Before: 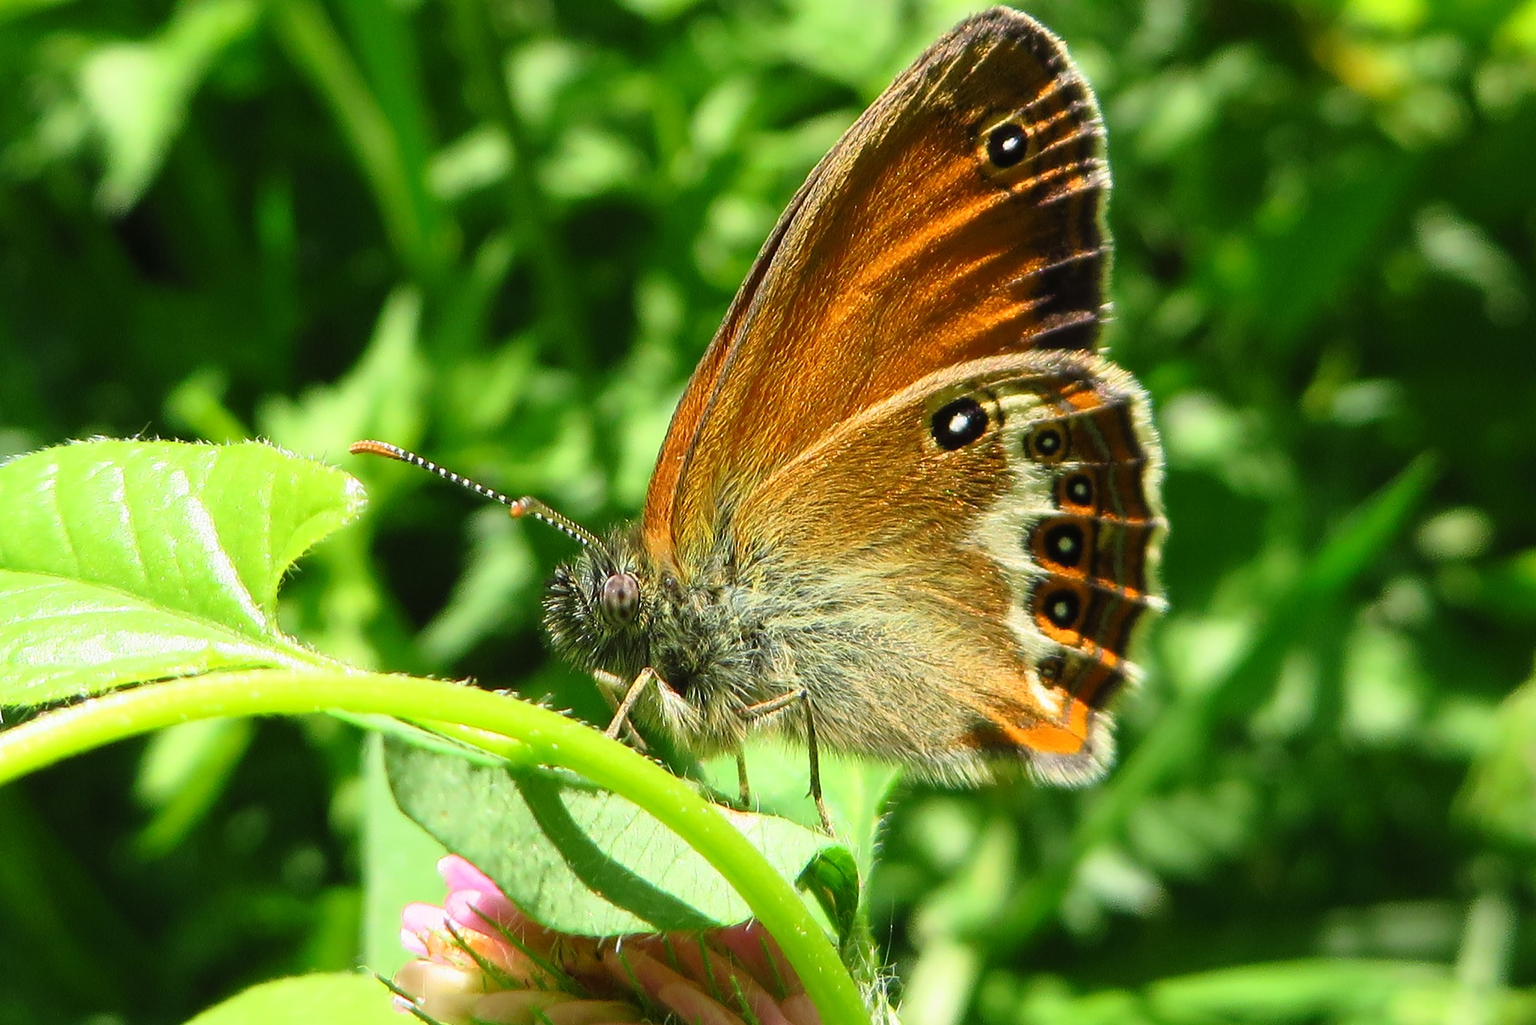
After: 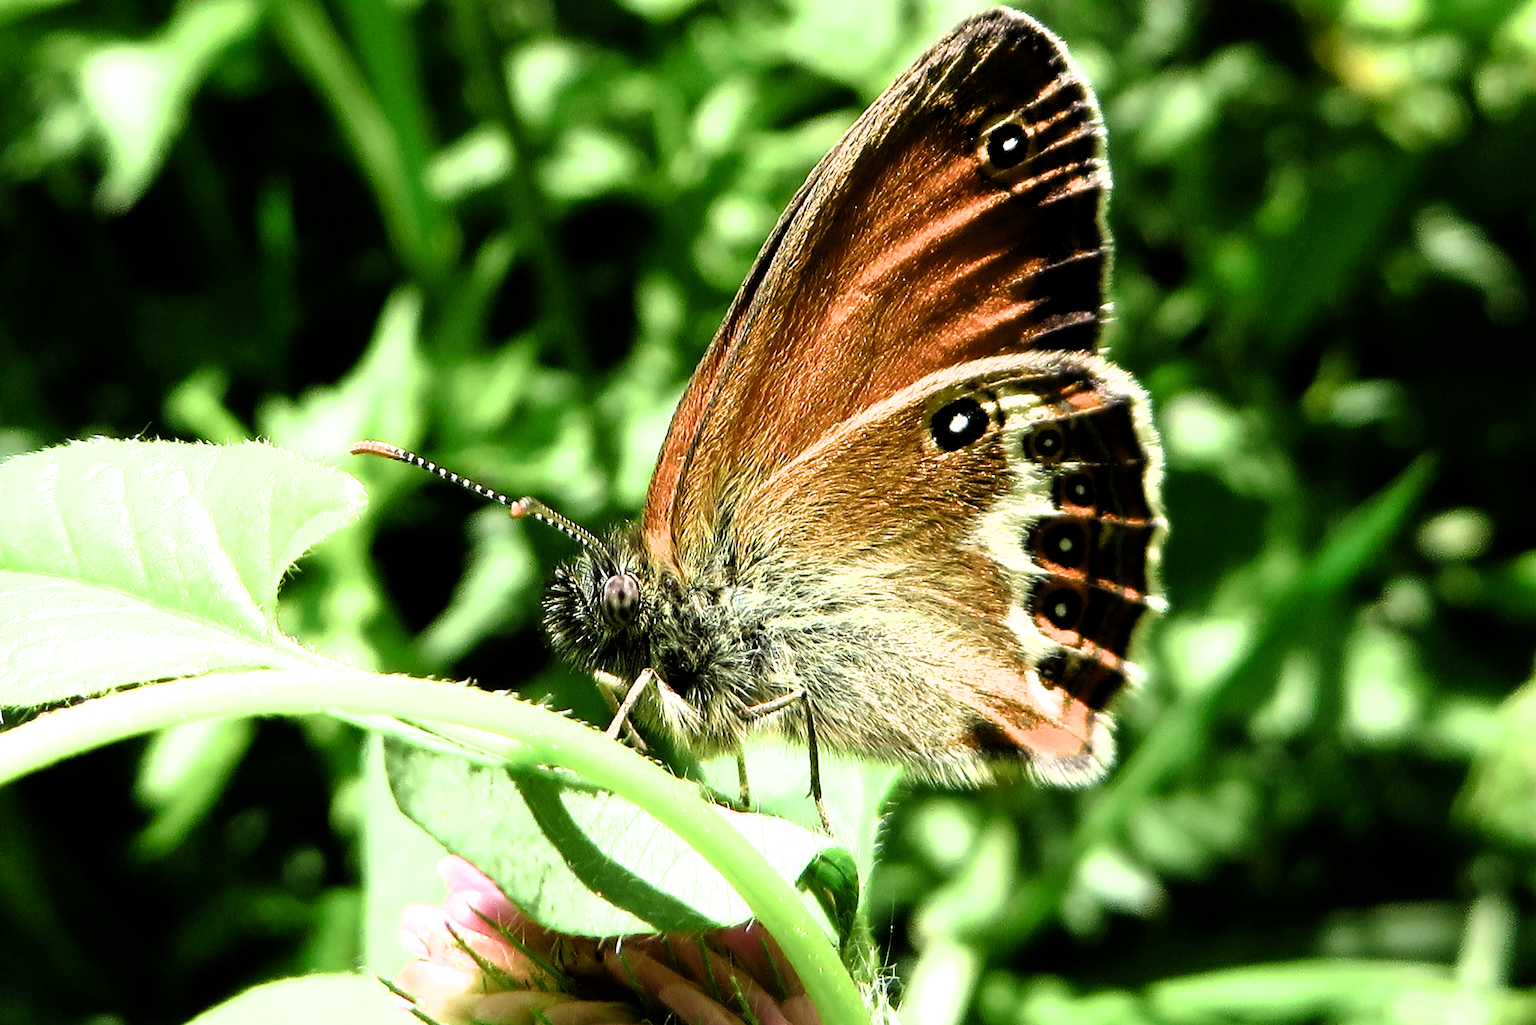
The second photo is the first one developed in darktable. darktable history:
filmic rgb: black relative exposure -8.28 EV, white relative exposure 2.22 EV, hardness 7.07, latitude 86.52%, contrast 1.696, highlights saturation mix -4.11%, shadows ↔ highlights balance -2.03%
